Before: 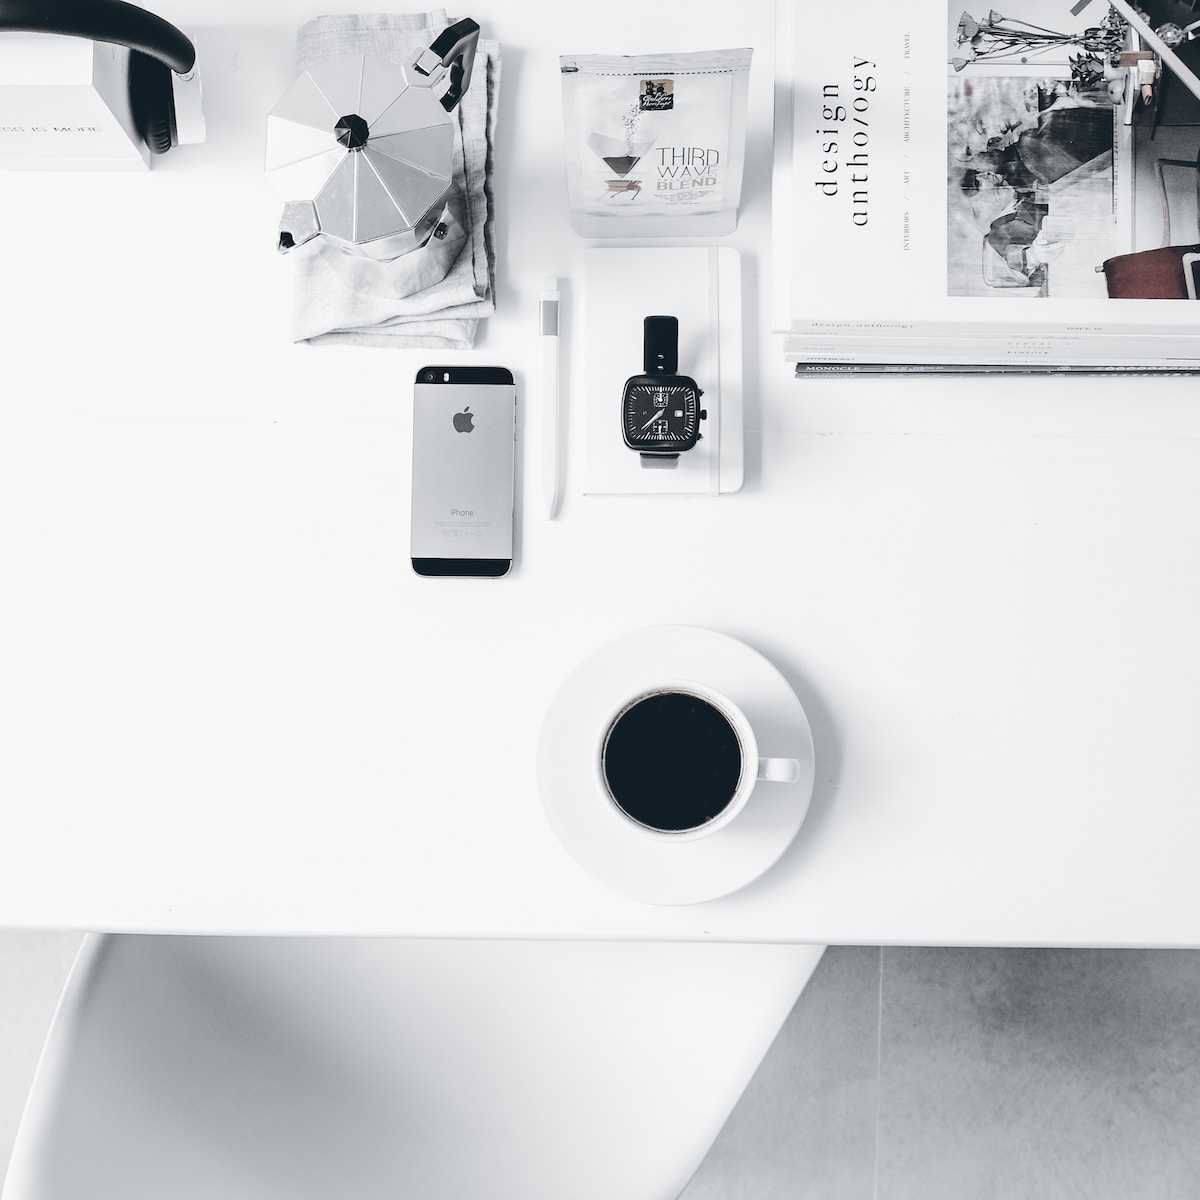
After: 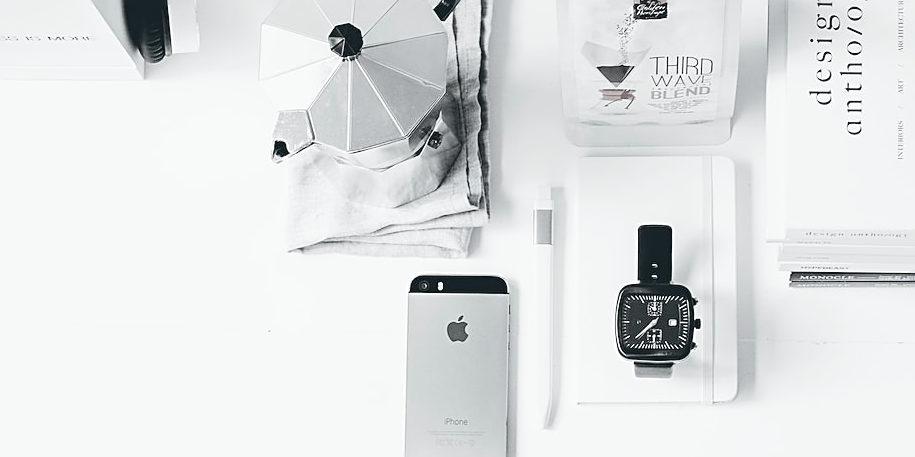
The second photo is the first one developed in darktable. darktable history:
sharpen: on, module defaults
crop: left 0.579%, top 7.627%, right 23.167%, bottom 54.275%
tone curve: curves: ch0 [(0, 0.046) (0.04, 0.074) (0.831, 0.861) (1, 1)]; ch1 [(0, 0) (0.146, 0.159) (0.338, 0.365) (0.417, 0.455) (0.489, 0.486) (0.504, 0.502) (0.529, 0.537) (0.563, 0.567) (1, 1)]; ch2 [(0, 0) (0.307, 0.298) (0.388, 0.375) (0.443, 0.456) (0.485, 0.492) (0.544, 0.525) (1, 1)], color space Lab, independent channels, preserve colors none
